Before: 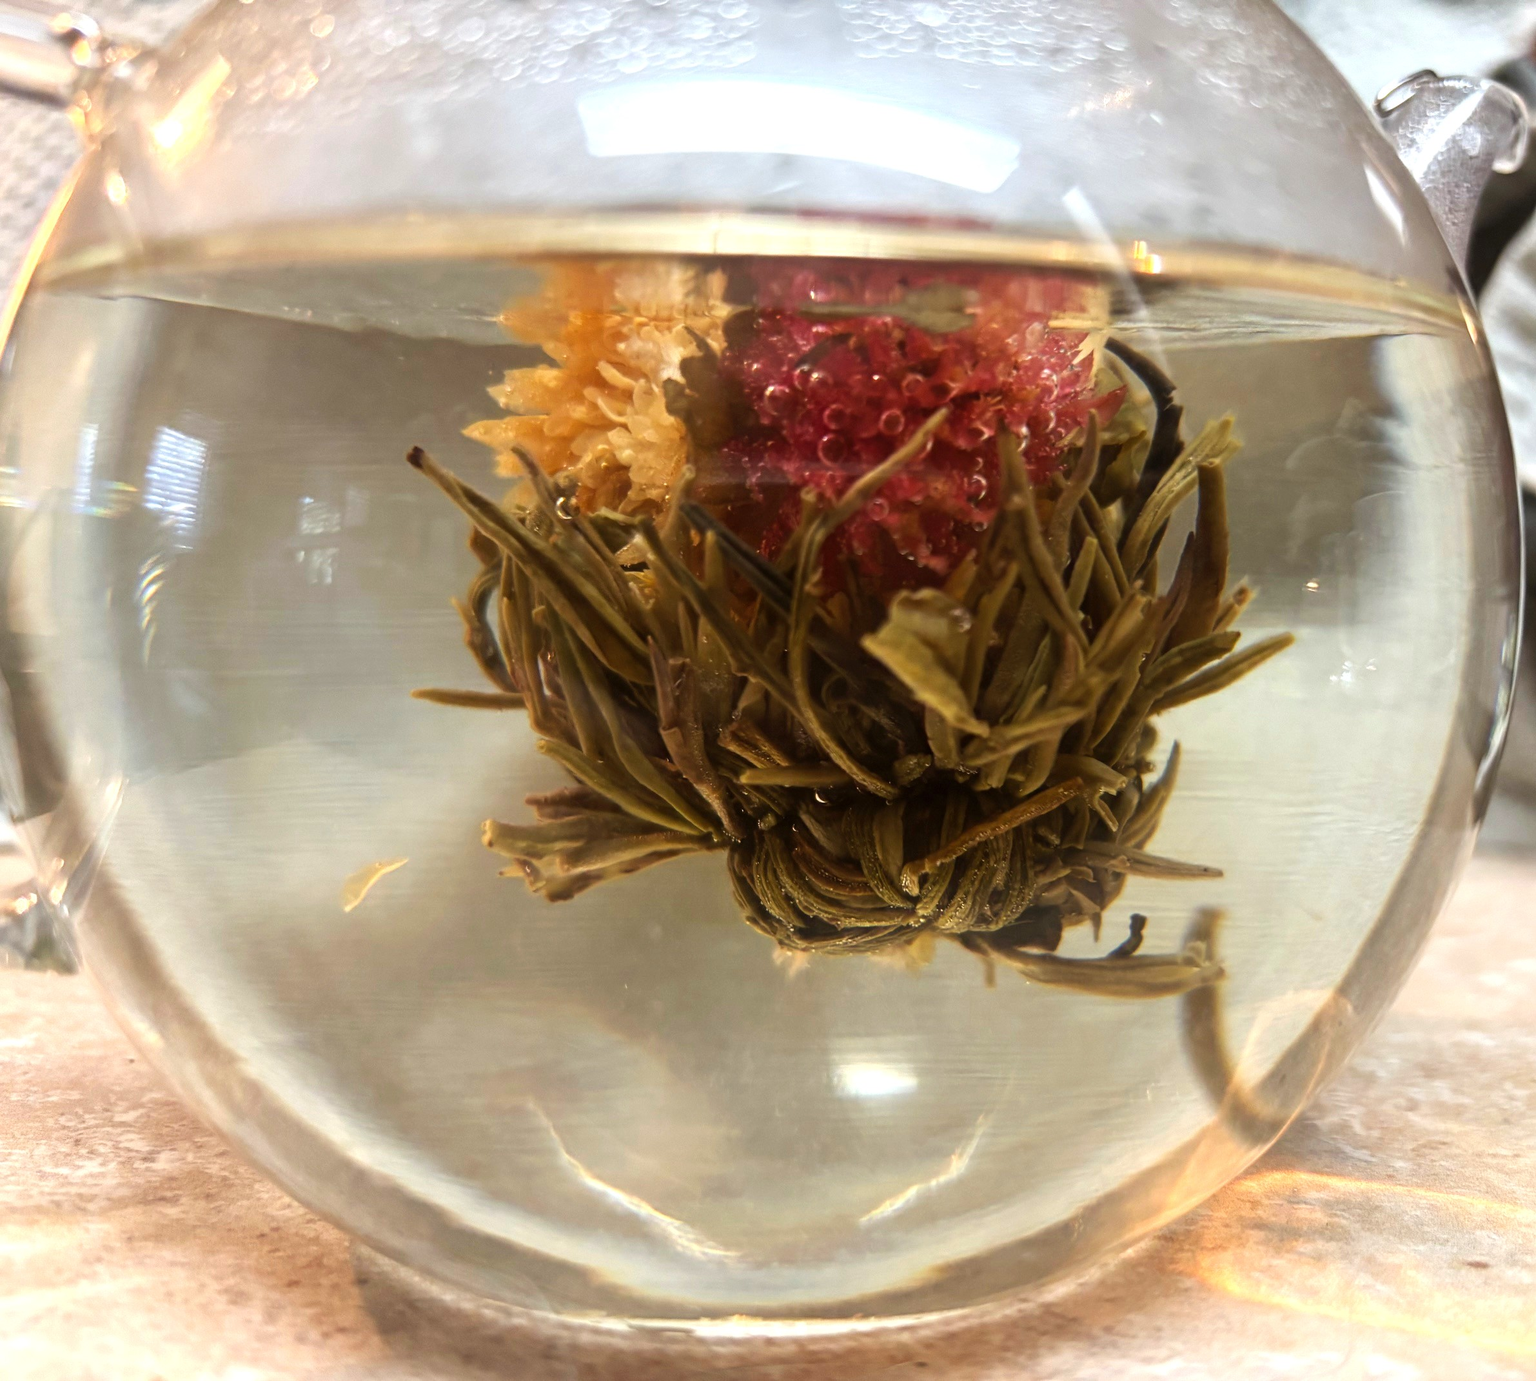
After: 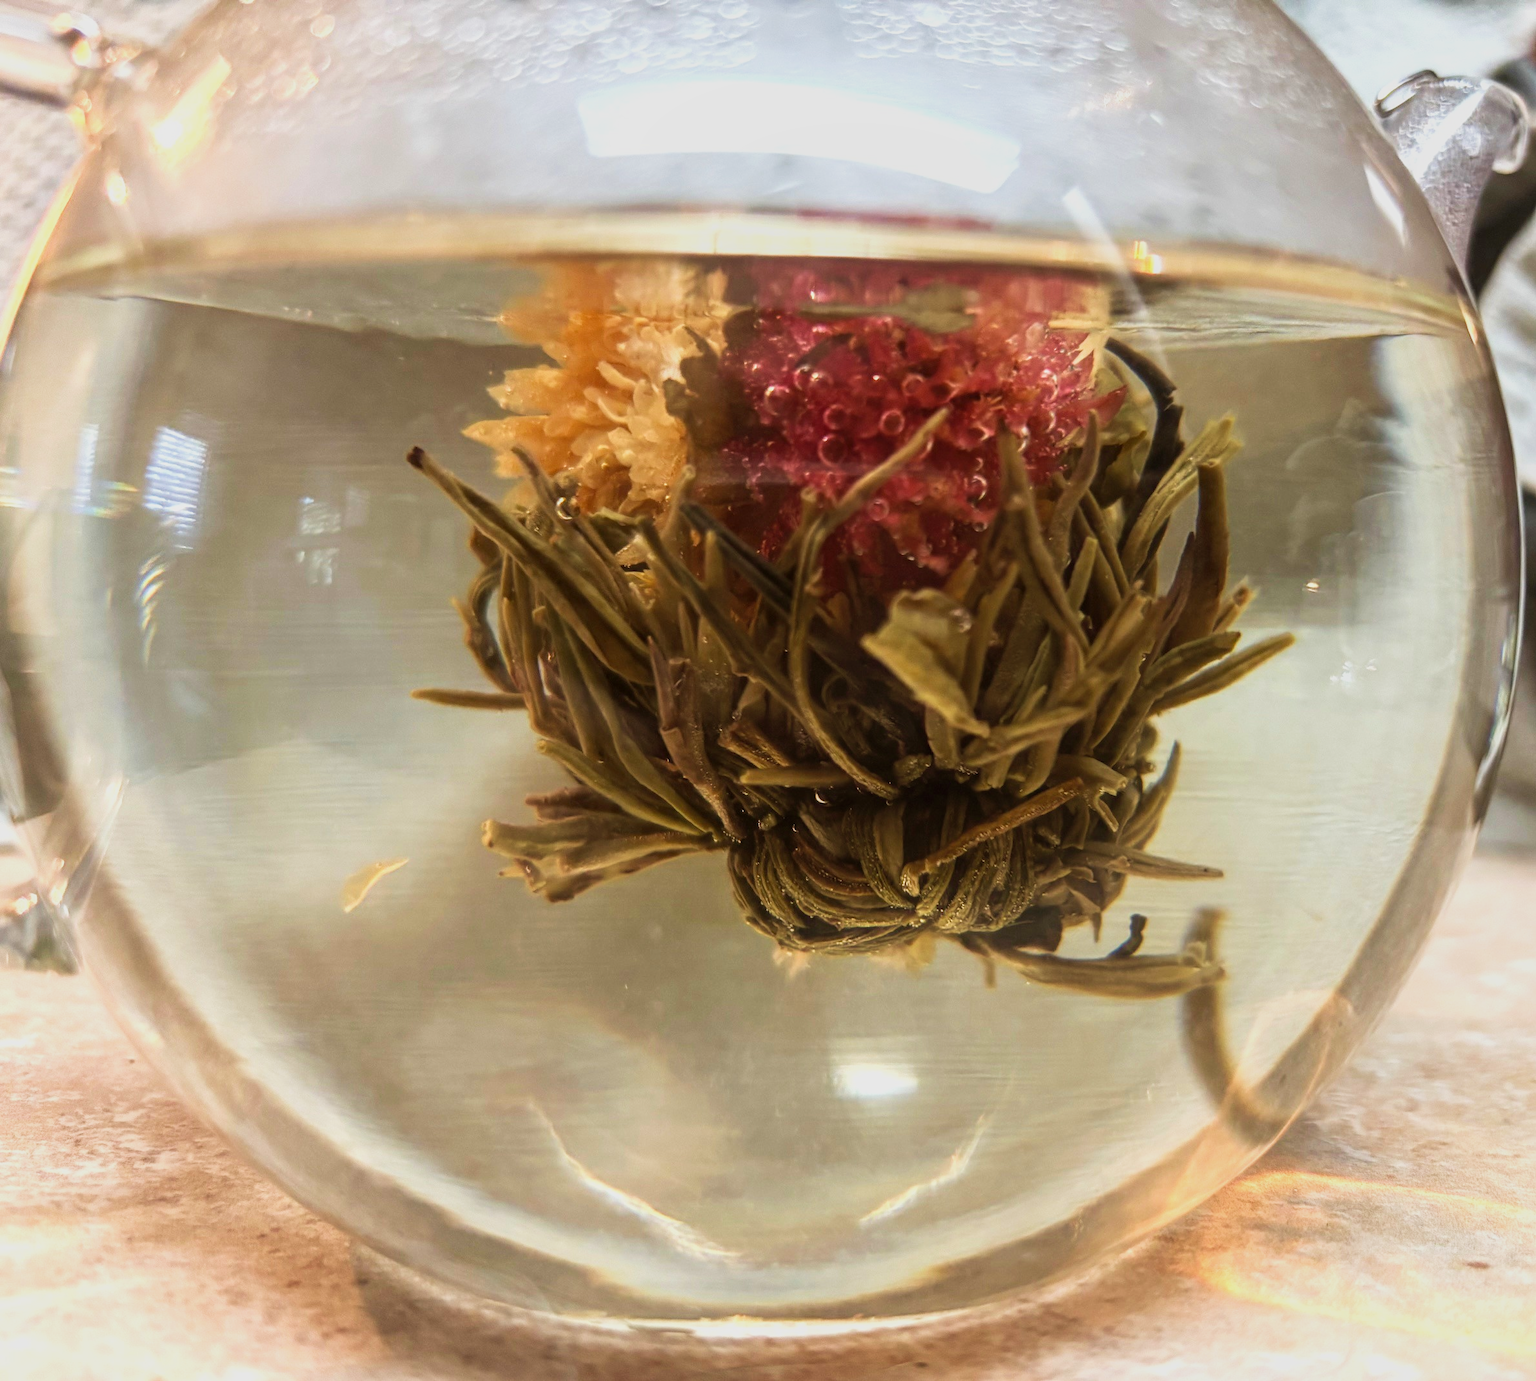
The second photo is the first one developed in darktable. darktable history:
local contrast: detail 115%
sigmoid: contrast 1.22, skew 0.65
velvia: on, module defaults
